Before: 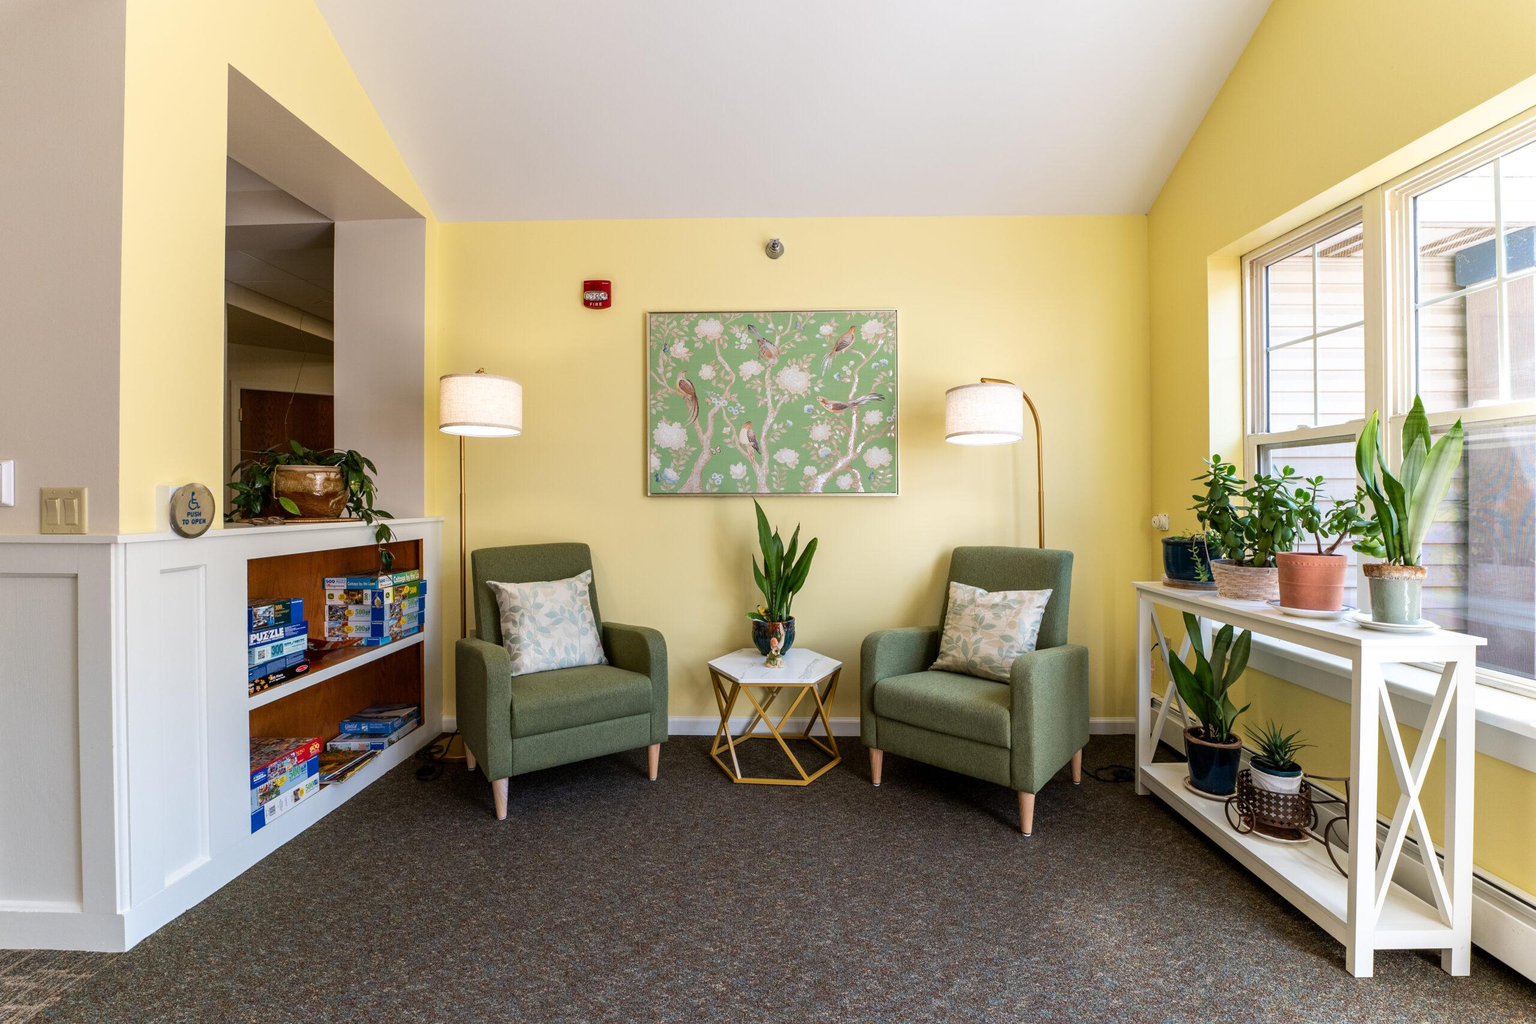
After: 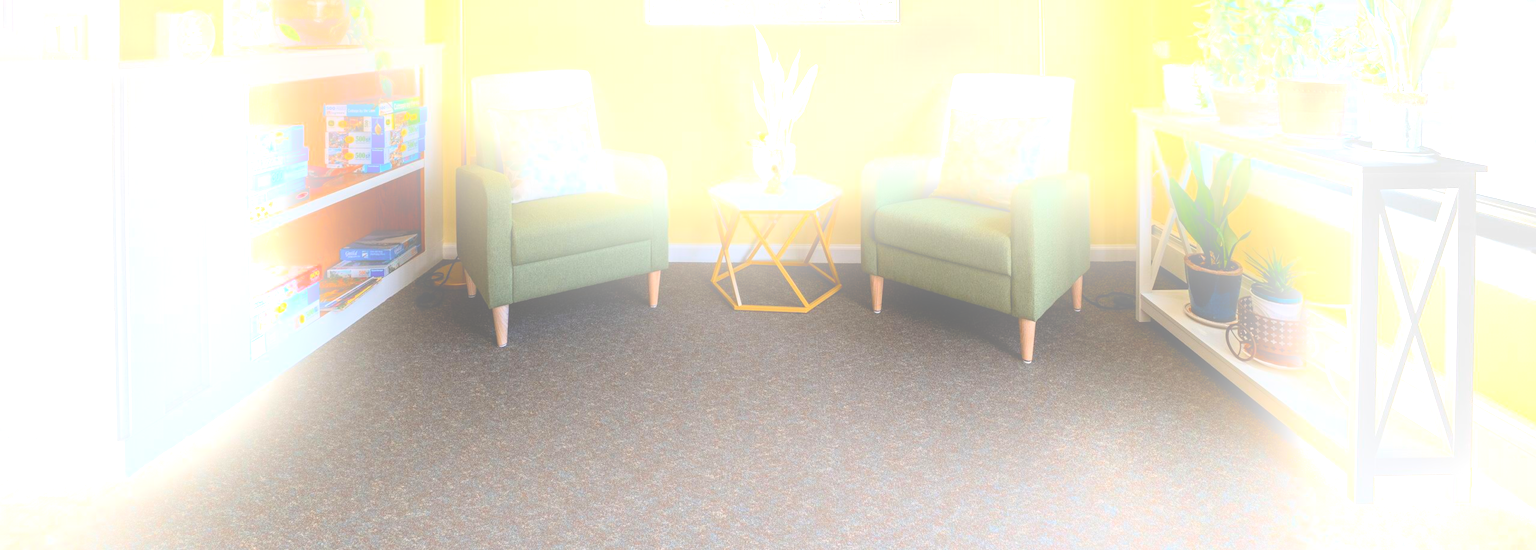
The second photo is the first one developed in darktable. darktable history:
crop and rotate: top 46.237%
bloom: size 25%, threshold 5%, strength 90%
tone equalizer: -8 EV -0.417 EV, -7 EV -0.389 EV, -6 EV -0.333 EV, -5 EV -0.222 EV, -3 EV 0.222 EV, -2 EV 0.333 EV, -1 EV 0.389 EV, +0 EV 0.417 EV, edges refinement/feathering 500, mask exposure compensation -1.57 EV, preserve details no
